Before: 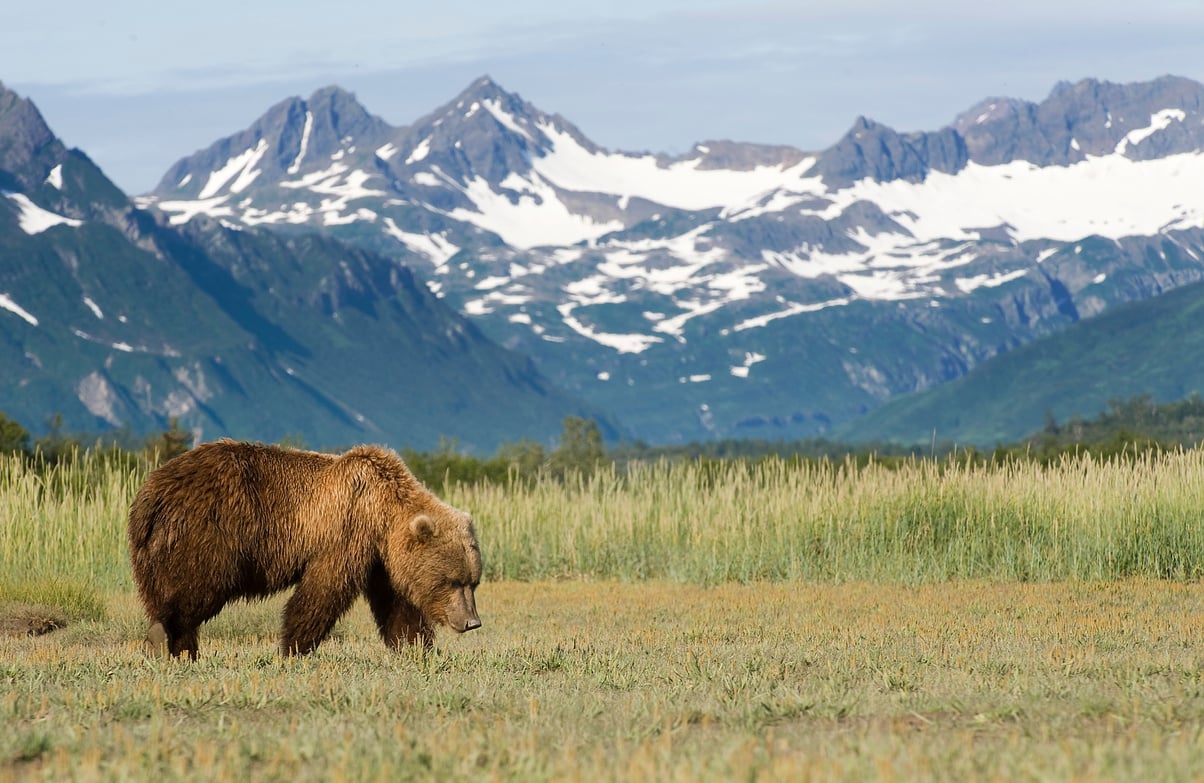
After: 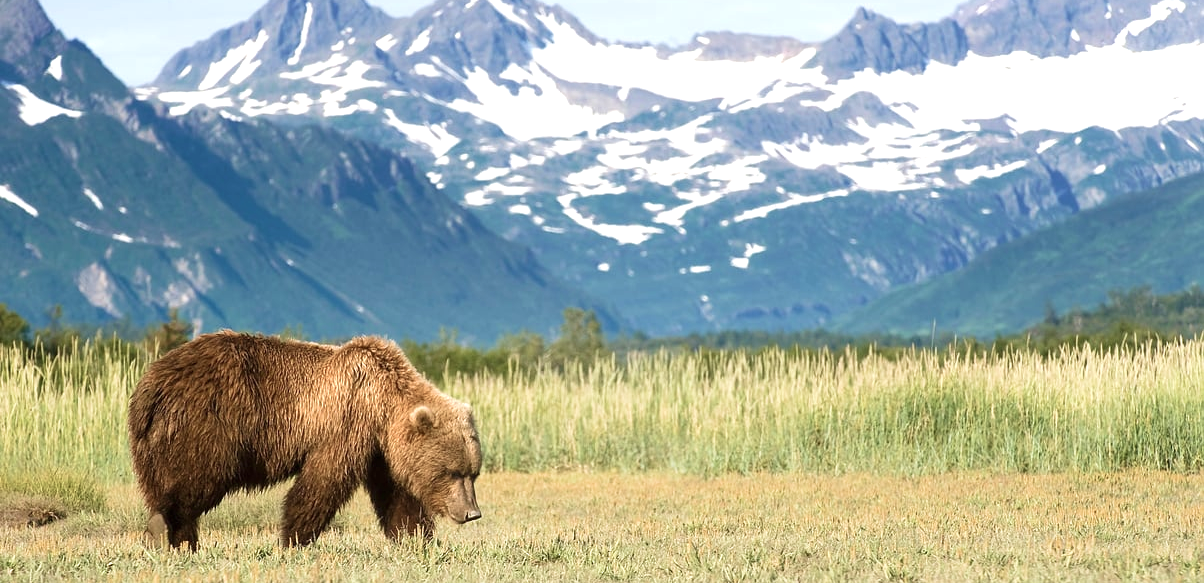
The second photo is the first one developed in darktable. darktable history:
color balance rgb: linear chroma grading › shadows -2.037%, linear chroma grading › highlights -14.107%, linear chroma grading › global chroma -9.787%, linear chroma grading › mid-tones -10.054%, perceptual saturation grading › global saturation -2.284%, perceptual saturation grading › highlights -7.105%, perceptual saturation grading › mid-tones 8.053%, perceptual saturation grading › shadows 3.789%, global vibrance 20%
velvia: on, module defaults
crop: top 14.025%, bottom 11.509%
exposure: black level correction 0, exposure 0.697 EV, compensate highlight preservation false
